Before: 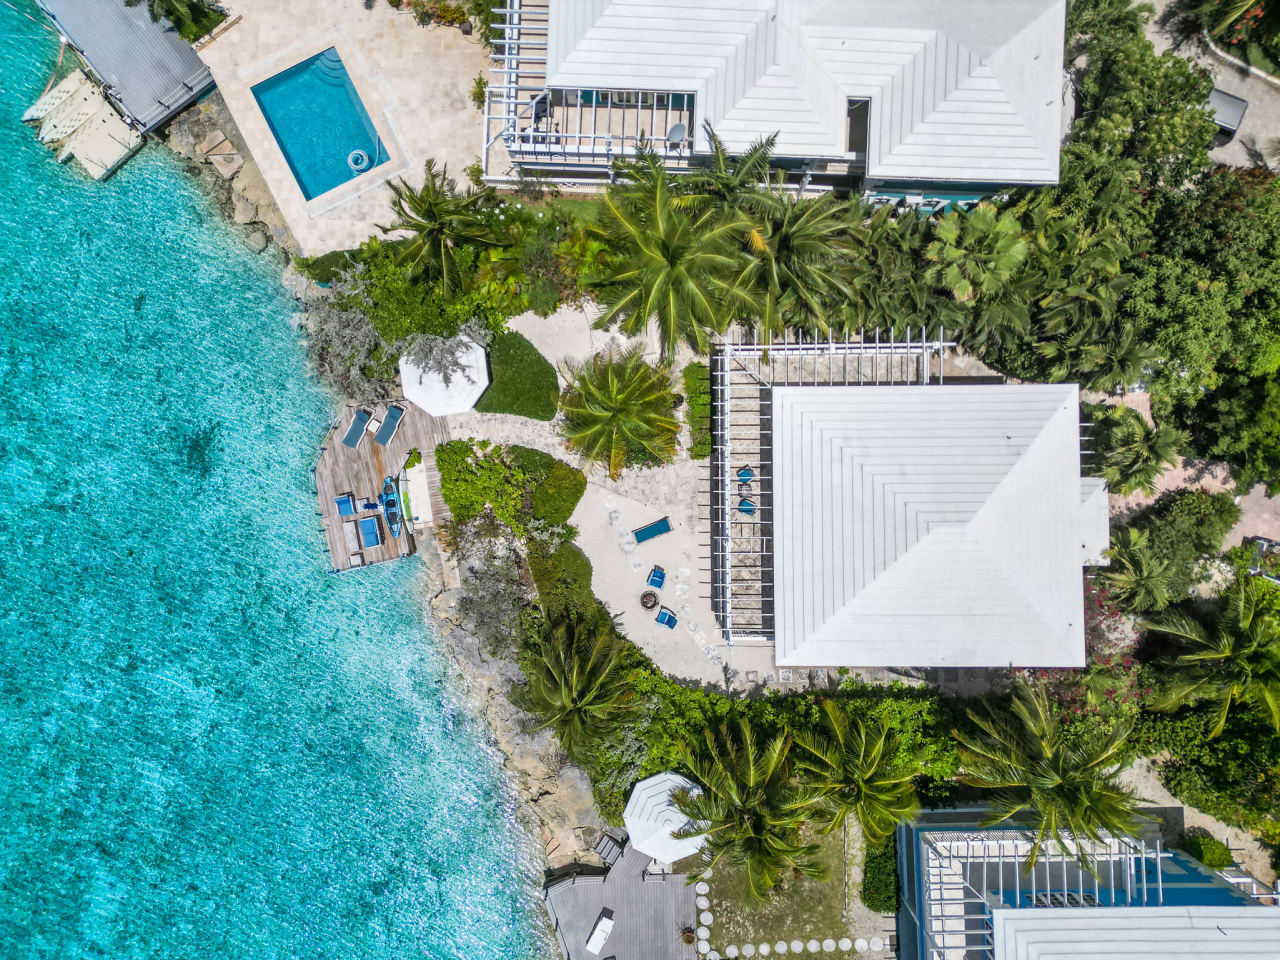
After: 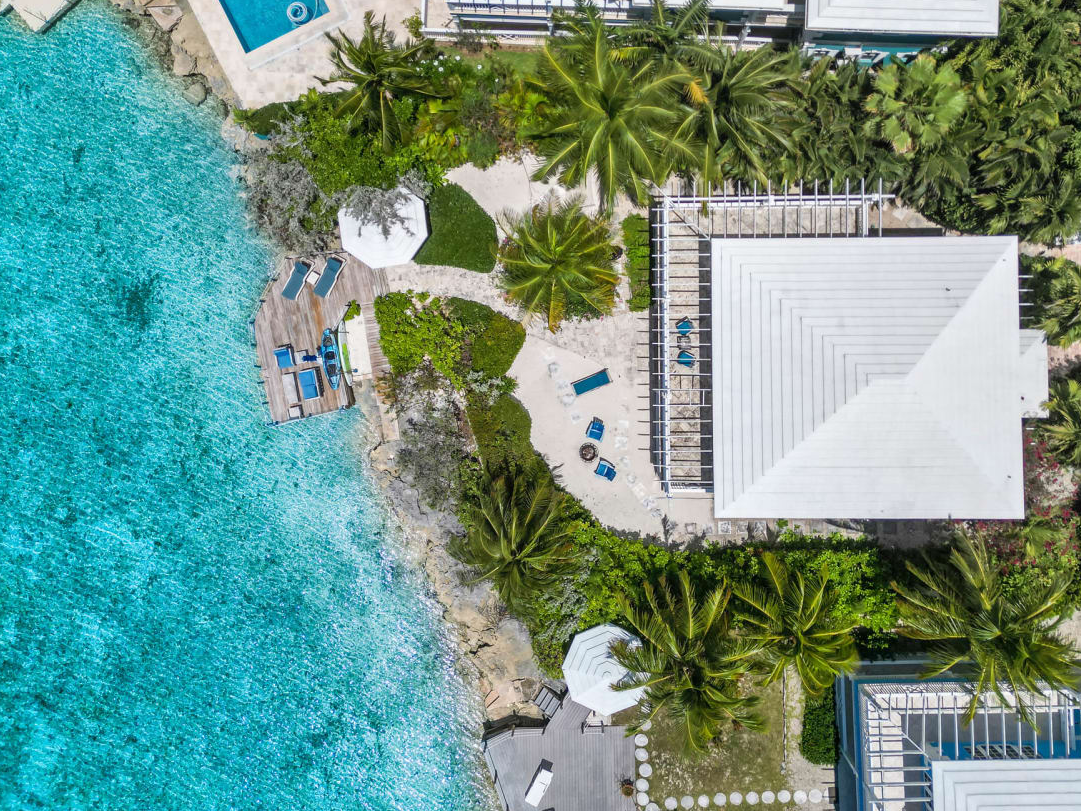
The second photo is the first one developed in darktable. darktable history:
crop and rotate: left 4.787%, top 15.502%, right 10.704%
